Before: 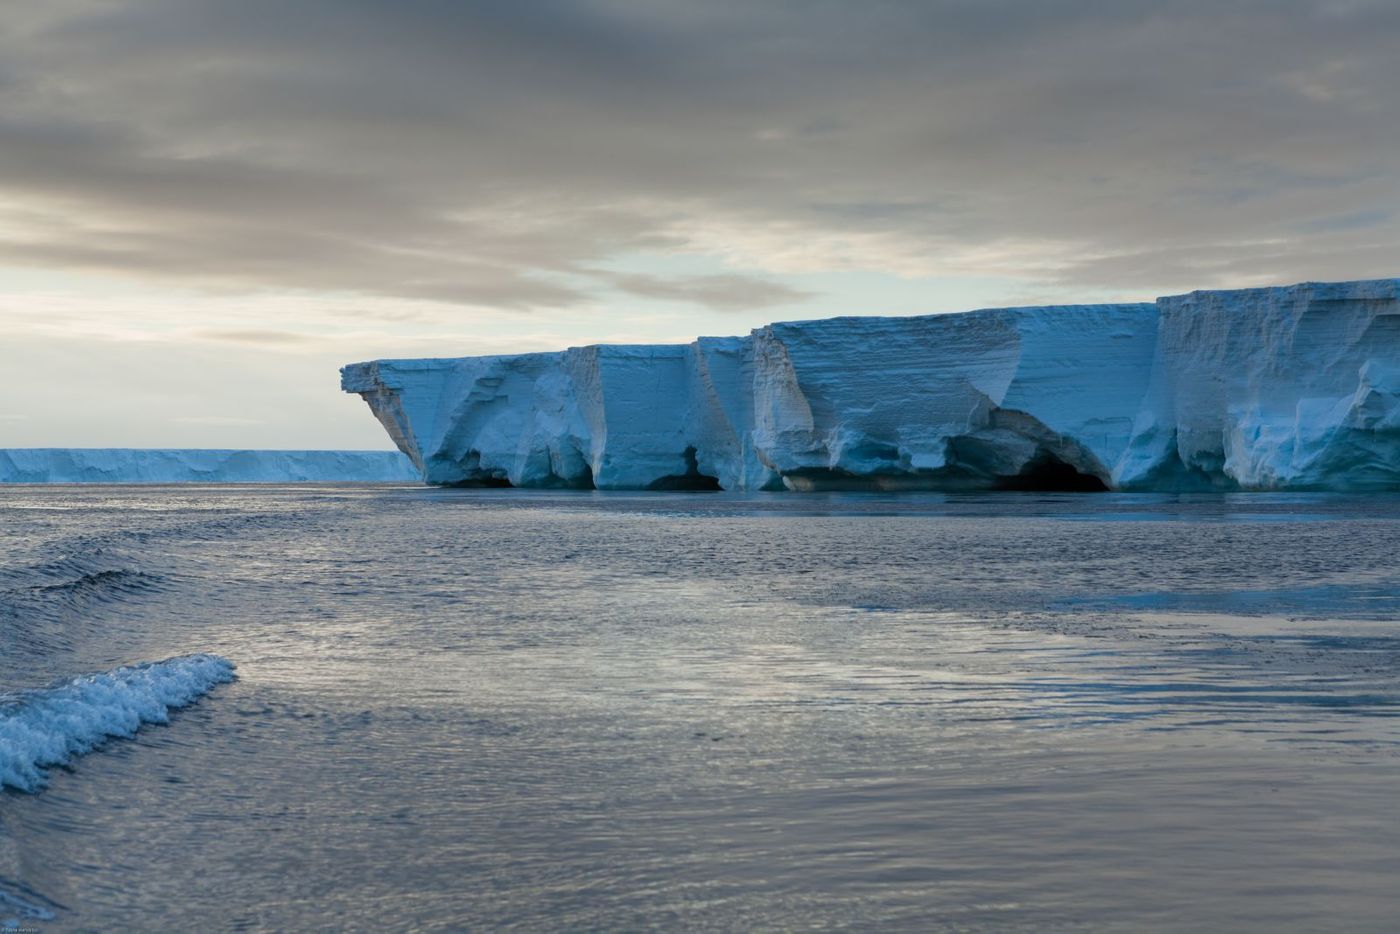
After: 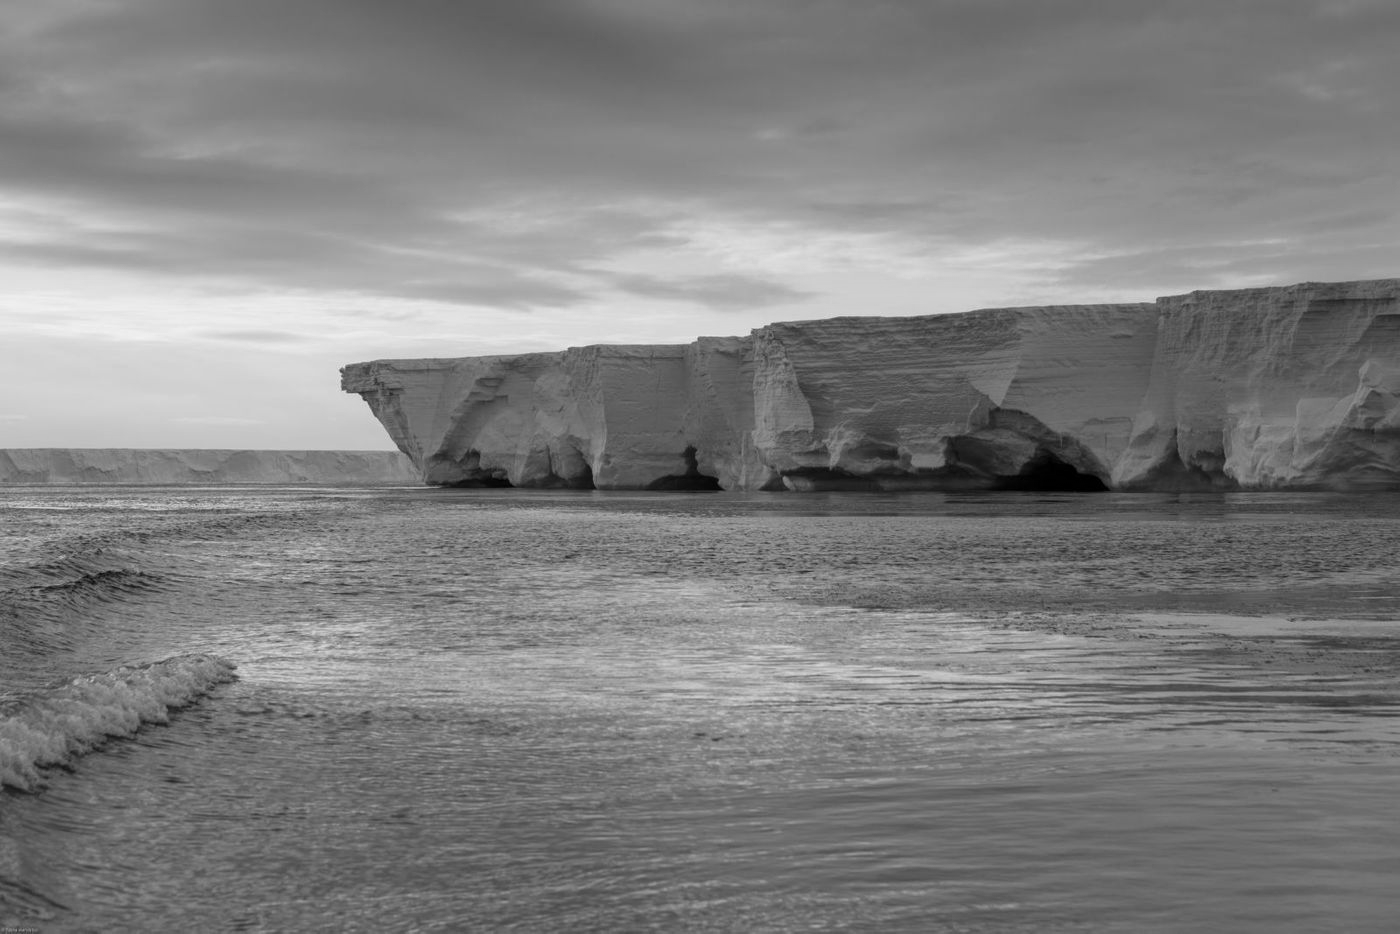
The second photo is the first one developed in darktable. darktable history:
monochrome: a -6.99, b 35.61, size 1.4
local contrast: detail 110%
